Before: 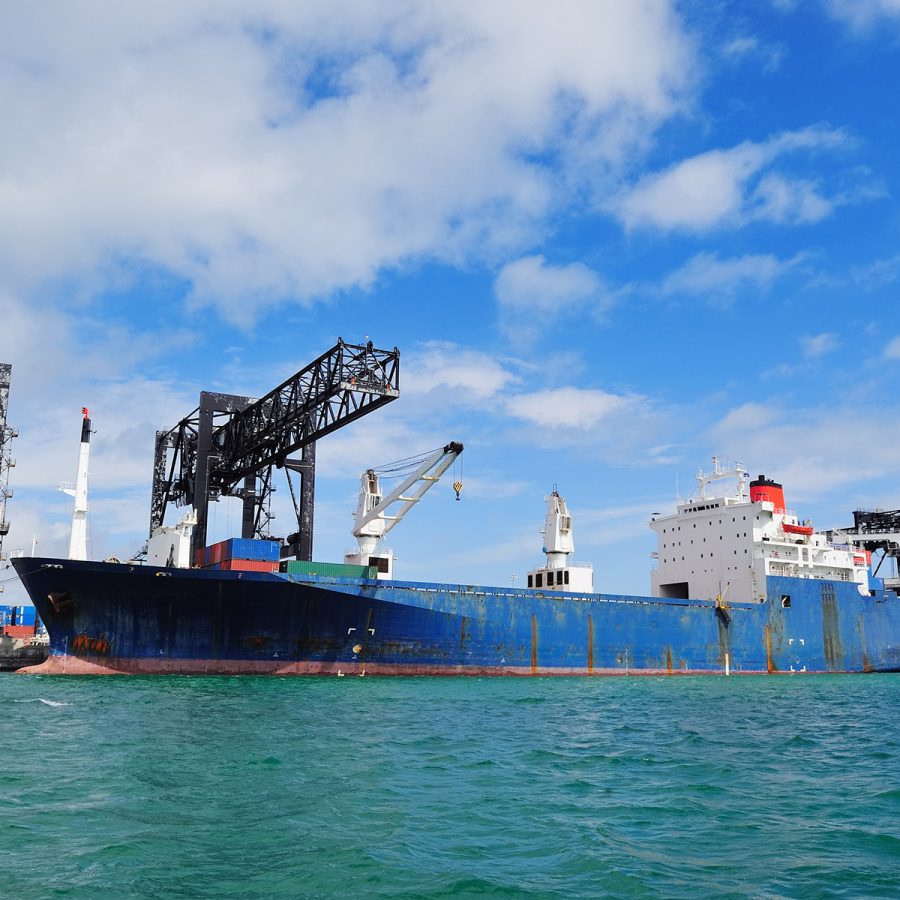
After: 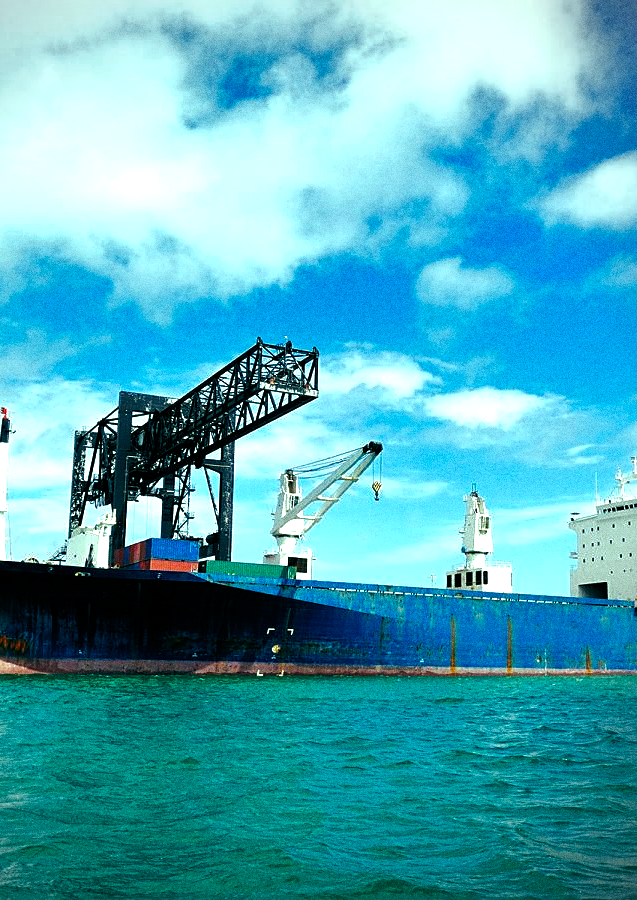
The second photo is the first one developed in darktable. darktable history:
shadows and highlights: shadows 37.27, highlights -28.18, soften with gaussian
exposure: exposure 0.131 EV, compensate highlight preservation false
vignetting: center (-0.15, 0.013)
grain: coarseness 0.09 ISO, strength 40%
sharpen: amount 0.2
color balance rgb: shadows lift › luminance -7.7%, shadows lift › chroma 2.13%, shadows lift › hue 165.27°, power › luminance -7.77%, power › chroma 1.1%, power › hue 215.88°, highlights gain › luminance 15.15%, highlights gain › chroma 7%, highlights gain › hue 125.57°, global offset › luminance -0.33%, global offset › chroma 0.11%, global offset › hue 165.27°, perceptual saturation grading › global saturation 24.42%, perceptual saturation grading › highlights -24.42%, perceptual saturation grading › mid-tones 24.42%, perceptual saturation grading › shadows 40%, perceptual brilliance grading › global brilliance -5%, perceptual brilliance grading › highlights 24.42%, perceptual brilliance grading › mid-tones 7%, perceptual brilliance grading › shadows -5%
rgb curve: curves: ch0 [(0, 0) (0.175, 0.154) (0.785, 0.663) (1, 1)]
crop and rotate: left 9.061%, right 20.142%
